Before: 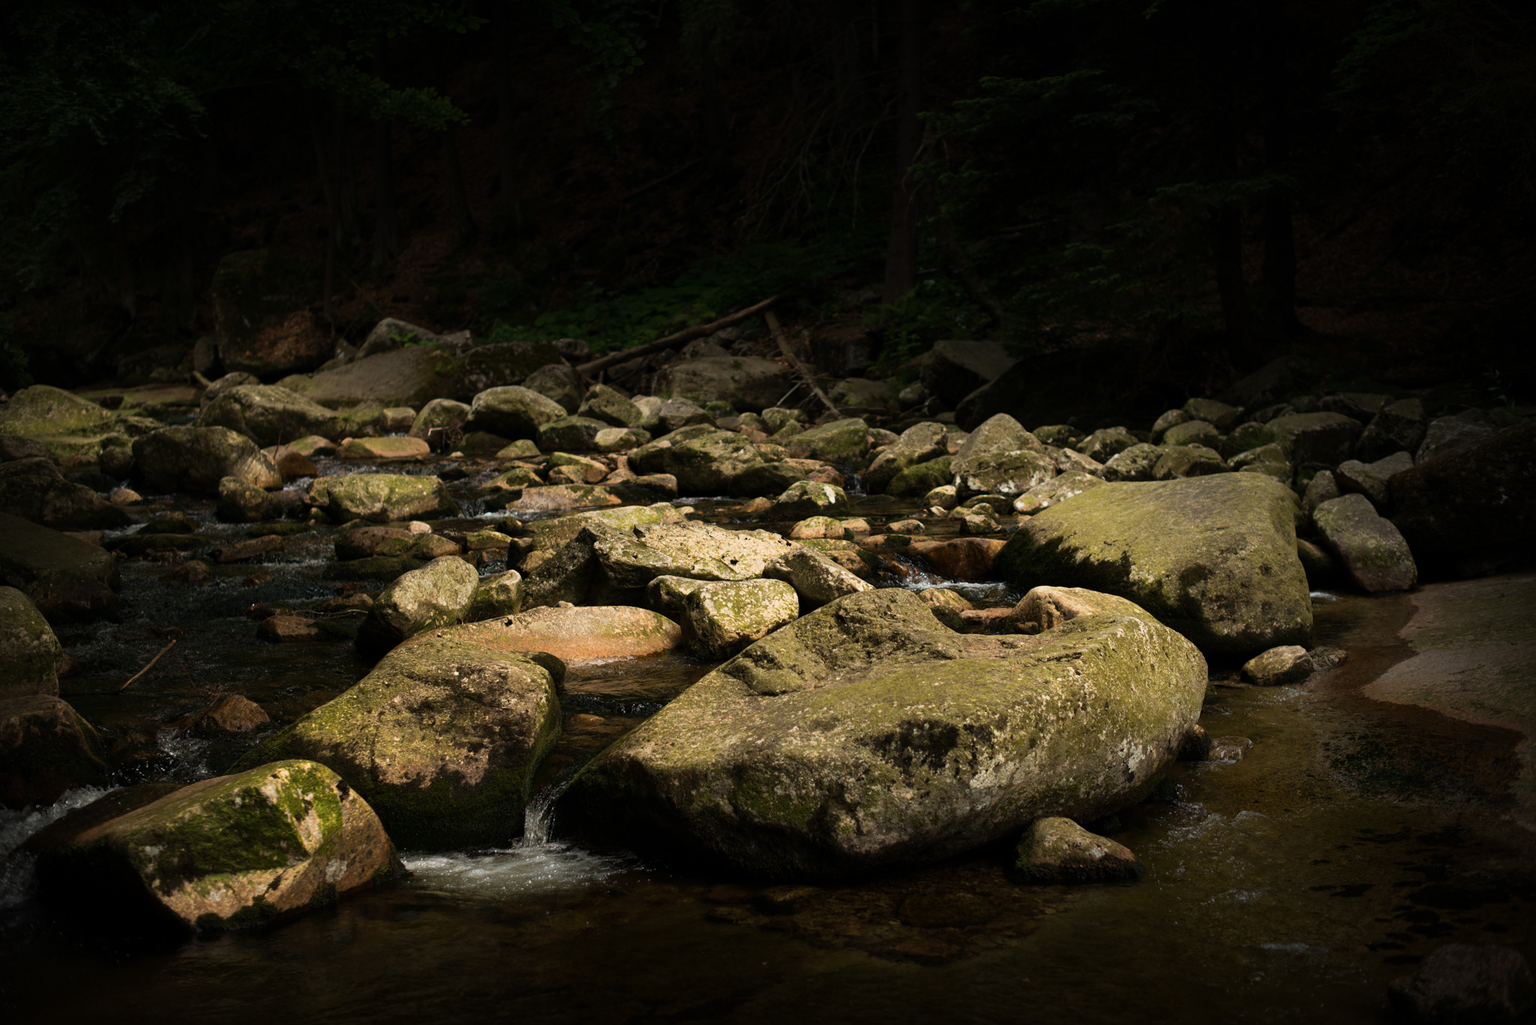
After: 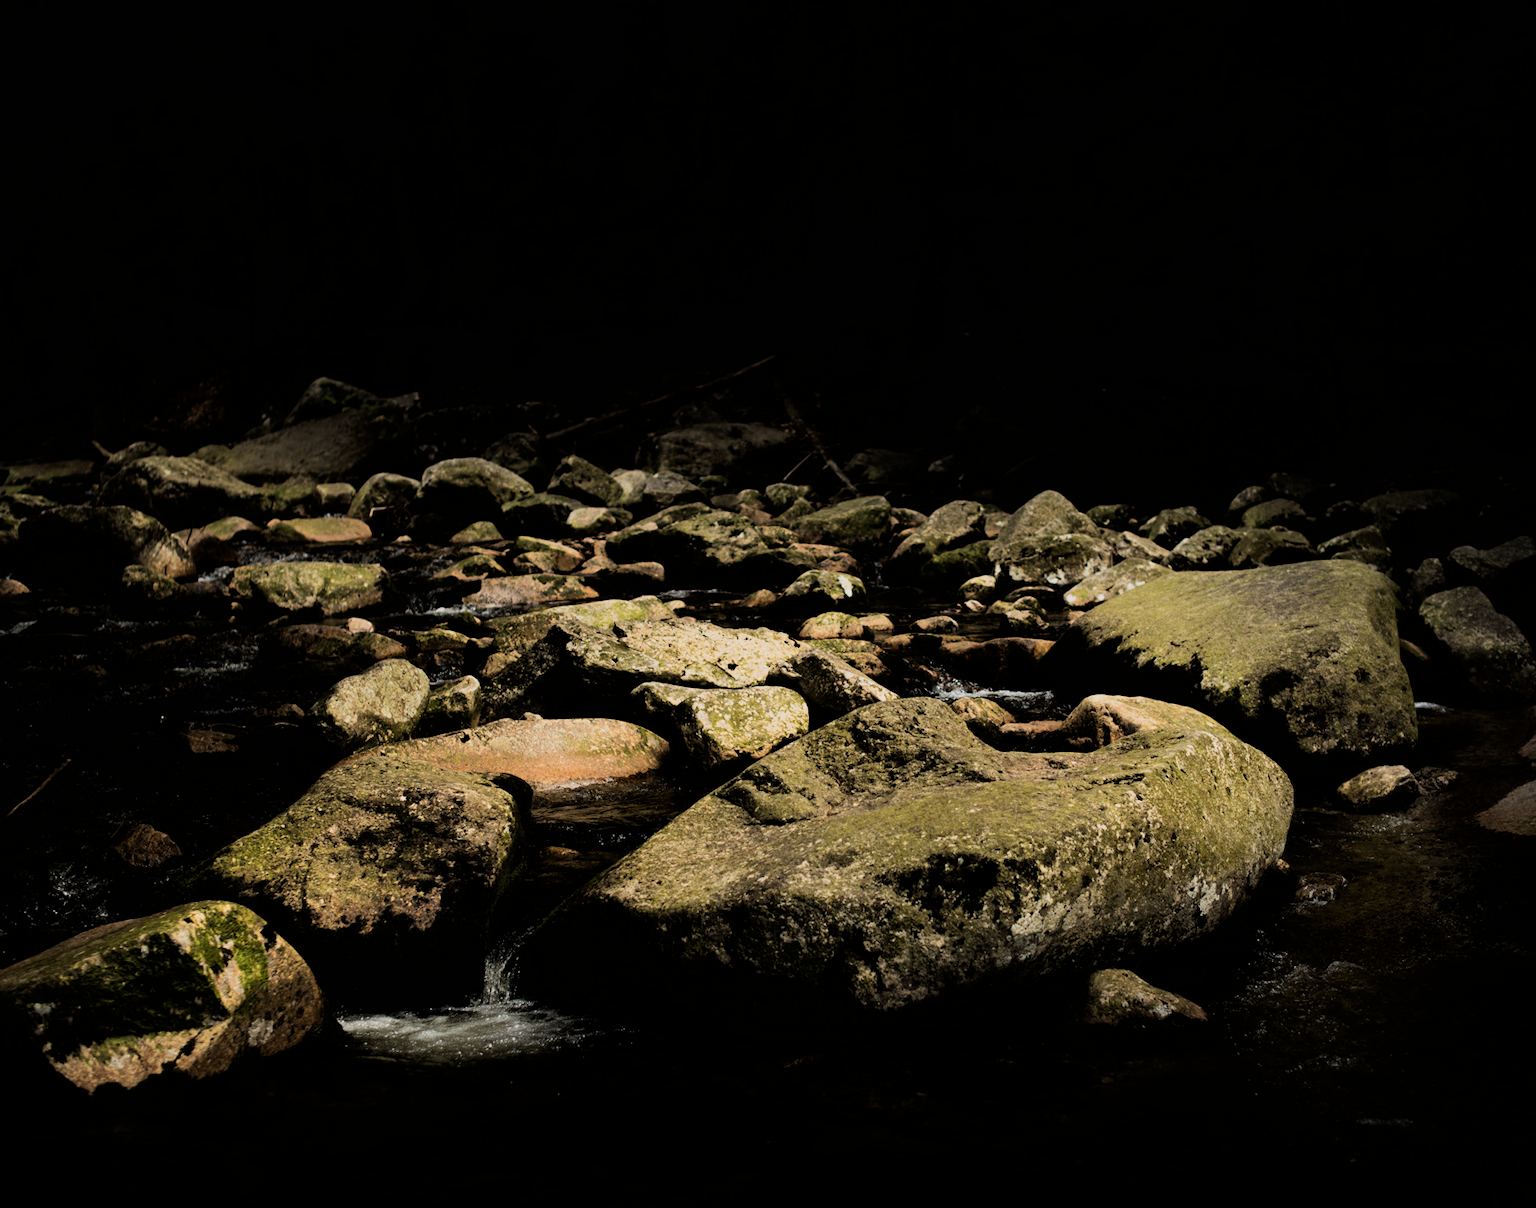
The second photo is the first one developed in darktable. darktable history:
filmic rgb: black relative exposure -5 EV, hardness 2.88, contrast 1.4, highlights saturation mix -30%
crop: left 7.598%, right 7.873%
